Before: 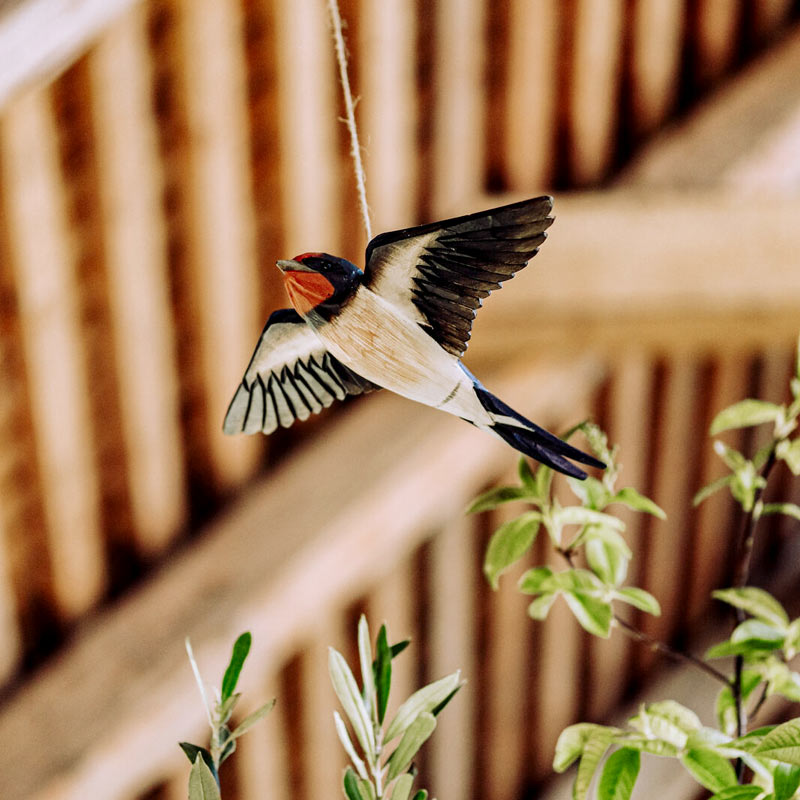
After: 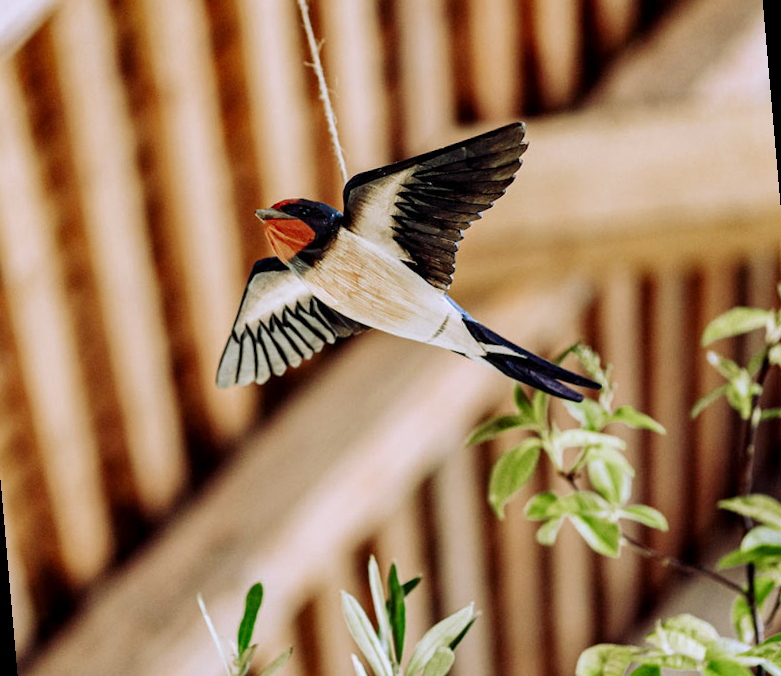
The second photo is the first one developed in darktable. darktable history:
white balance: red 0.976, blue 1.04
rotate and perspective: rotation -5°, crop left 0.05, crop right 0.952, crop top 0.11, crop bottom 0.89
